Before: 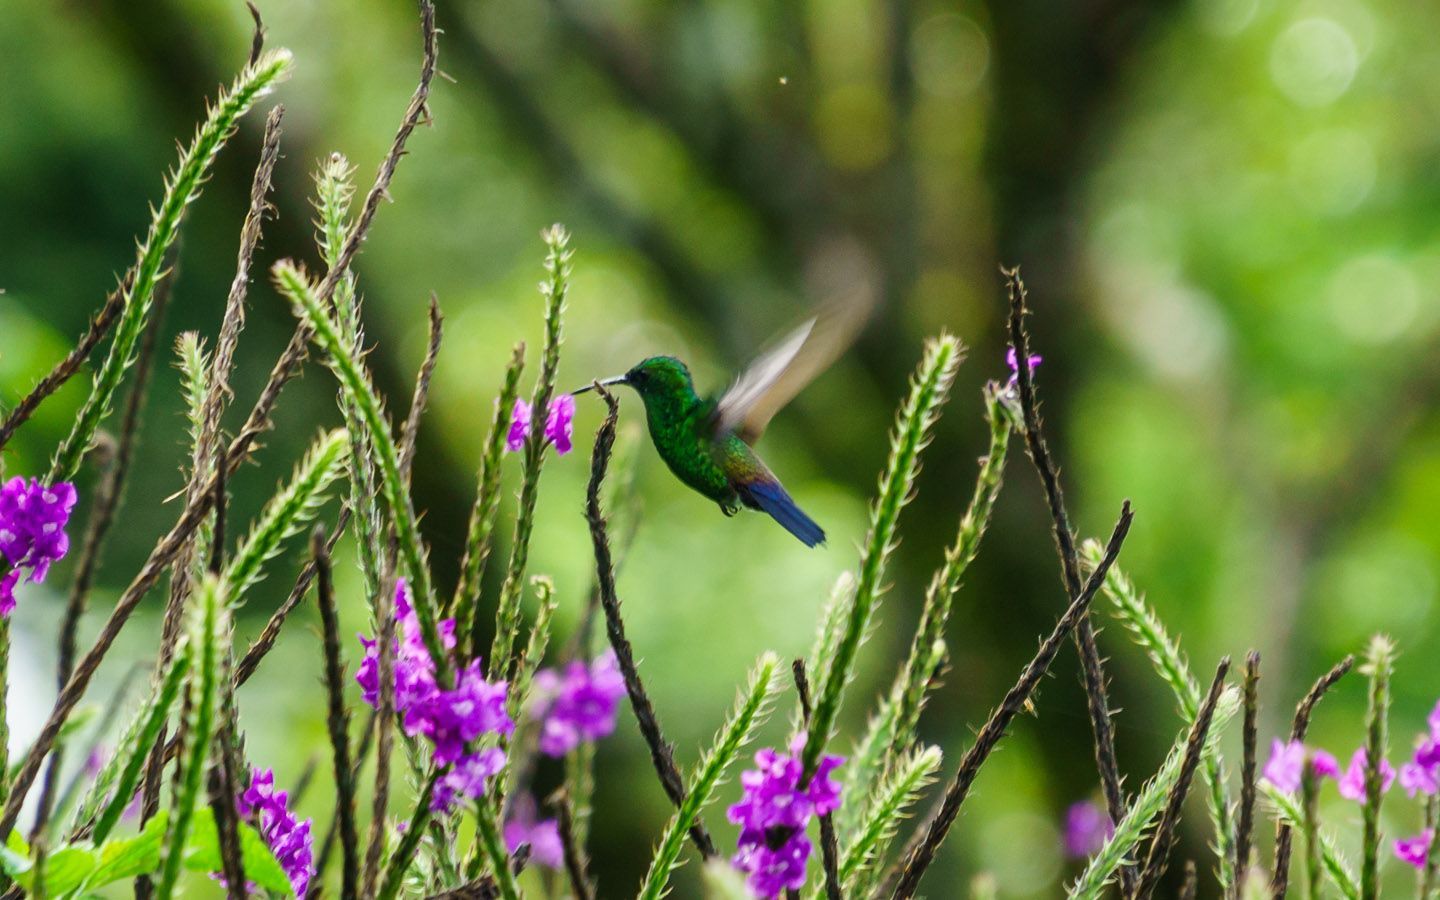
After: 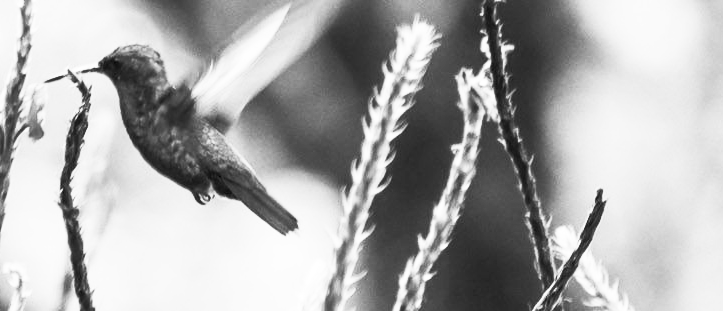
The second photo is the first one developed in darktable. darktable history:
exposure: black level correction 0.001, exposure 0.3 EV, compensate highlight preservation false
crop: left 36.607%, top 34.735%, right 13.146%, bottom 30.611%
monochrome: on, module defaults
contrast brightness saturation: contrast 0.57, brightness 0.57, saturation -0.34
